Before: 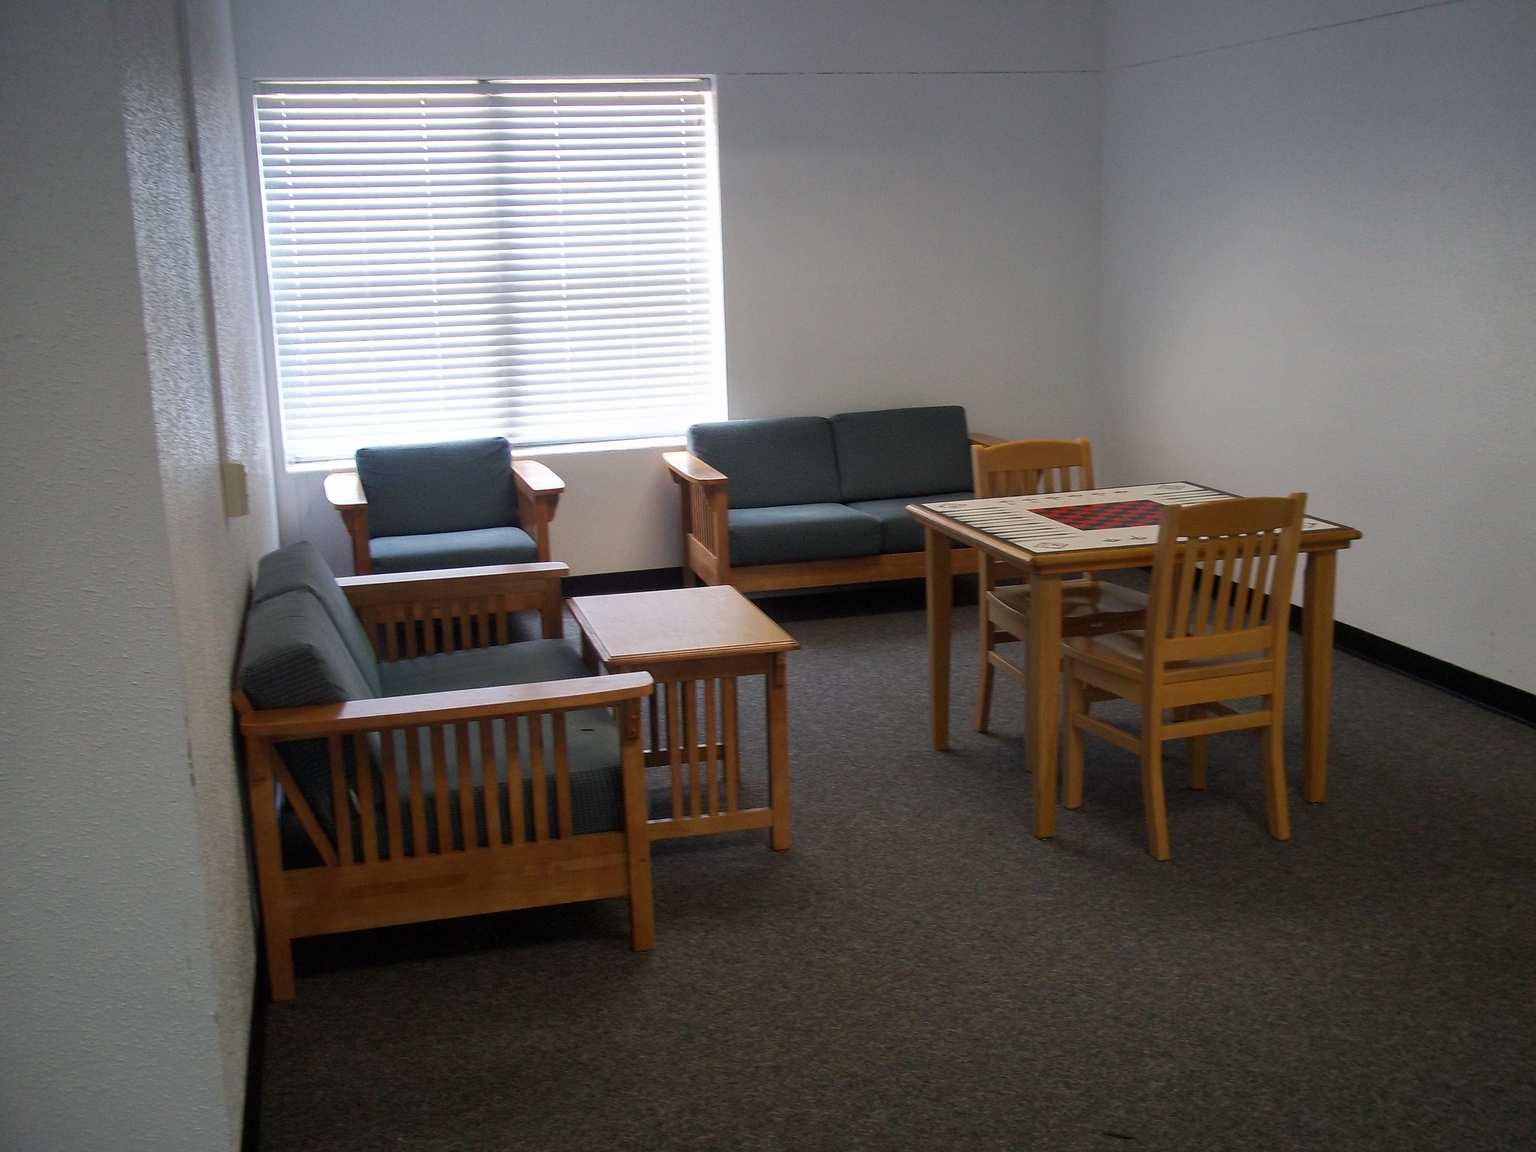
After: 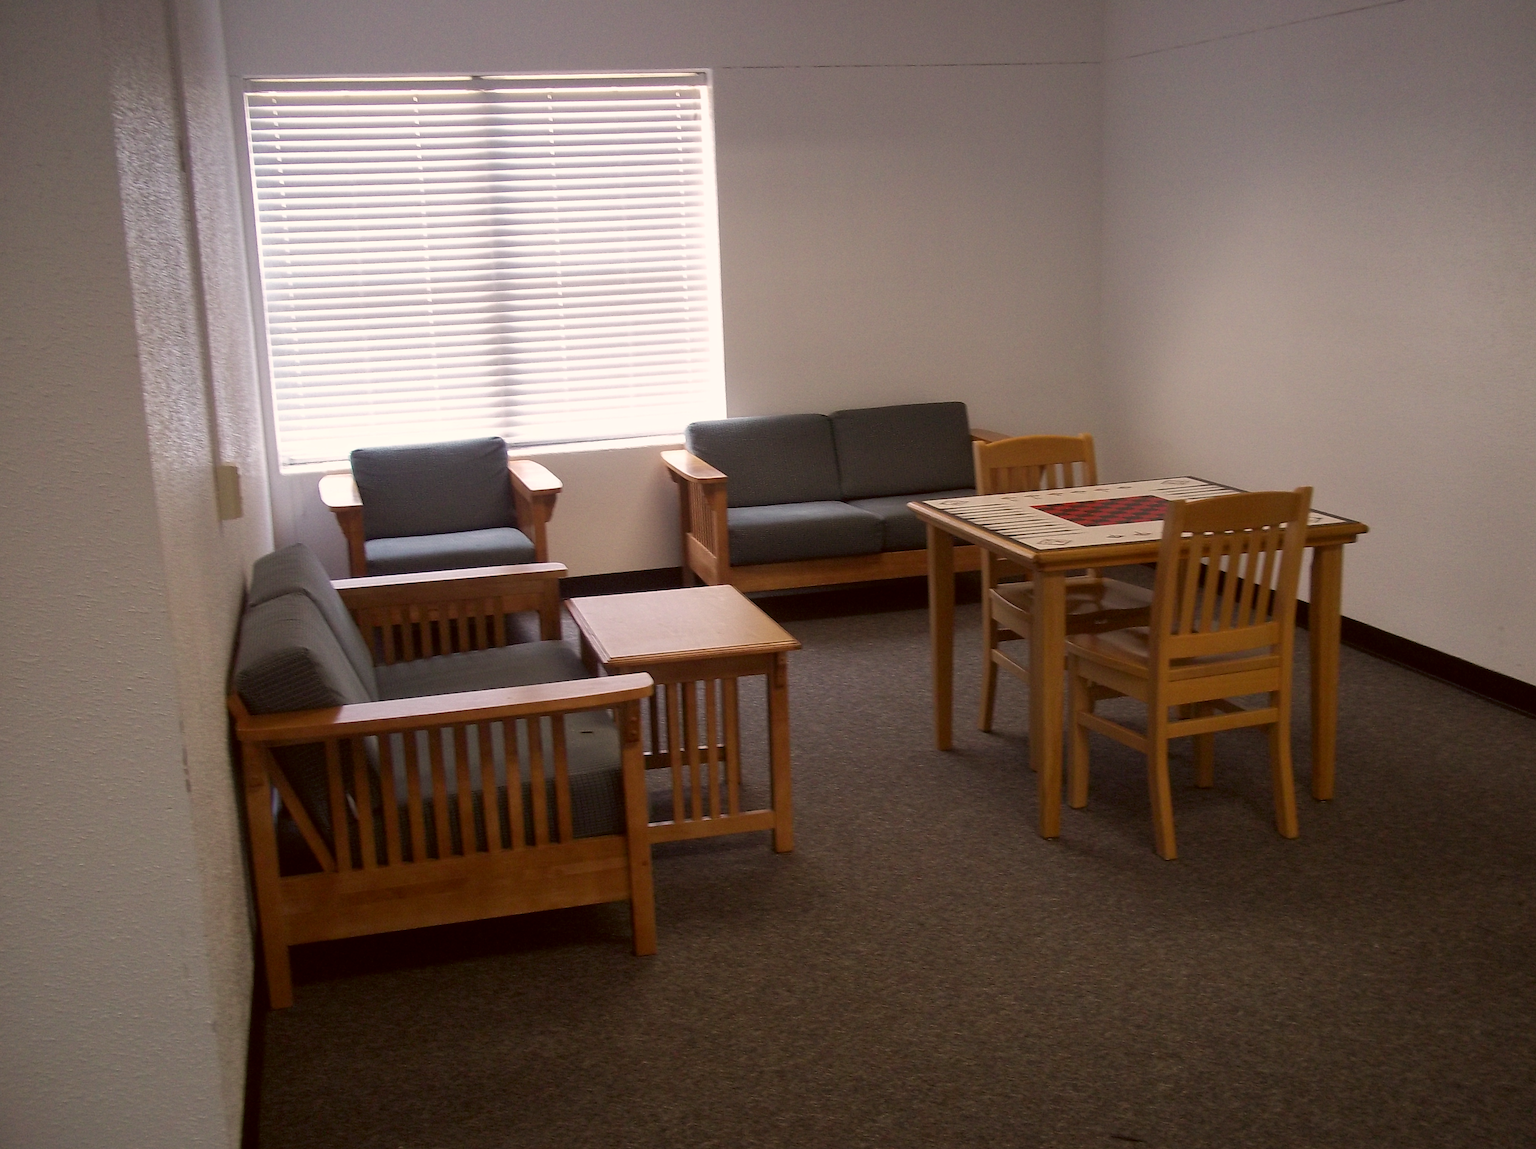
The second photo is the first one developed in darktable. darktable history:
color correction: highlights a* 6.27, highlights b* 8.19, shadows a* 5.94, shadows b* 7.23, saturation 0.9
rotate and perspective: rotation -0.45°, automatic cropping original format, crop left 0.008, crop right 0.992, crop top 0.012, crop bottom 0.988
